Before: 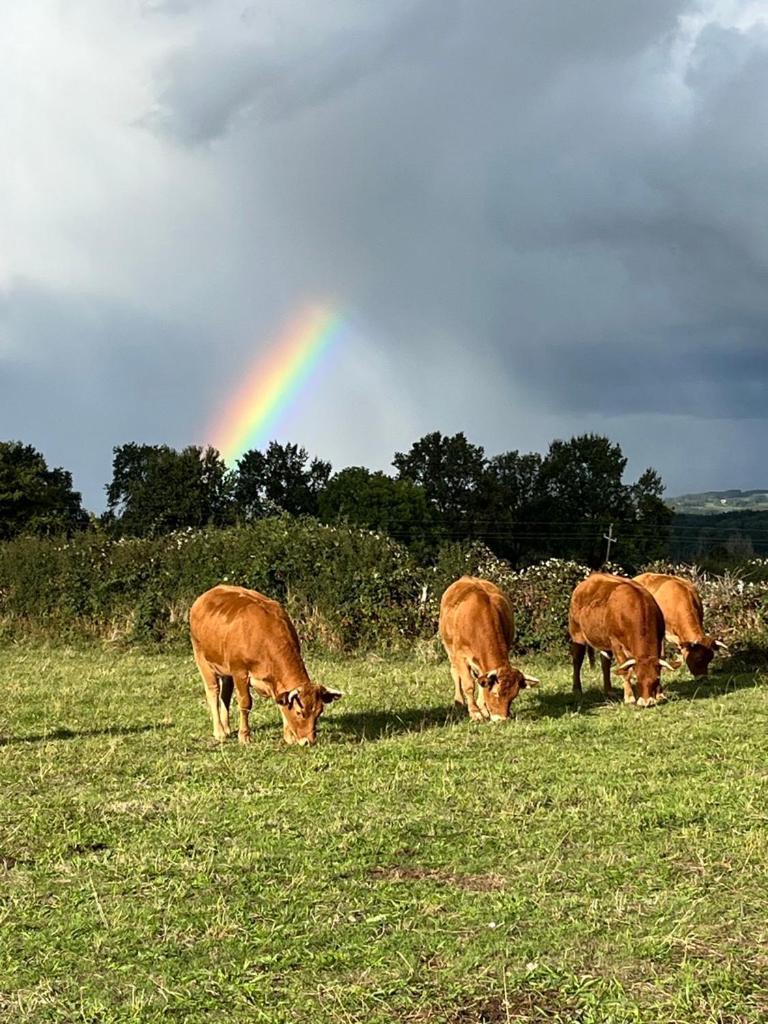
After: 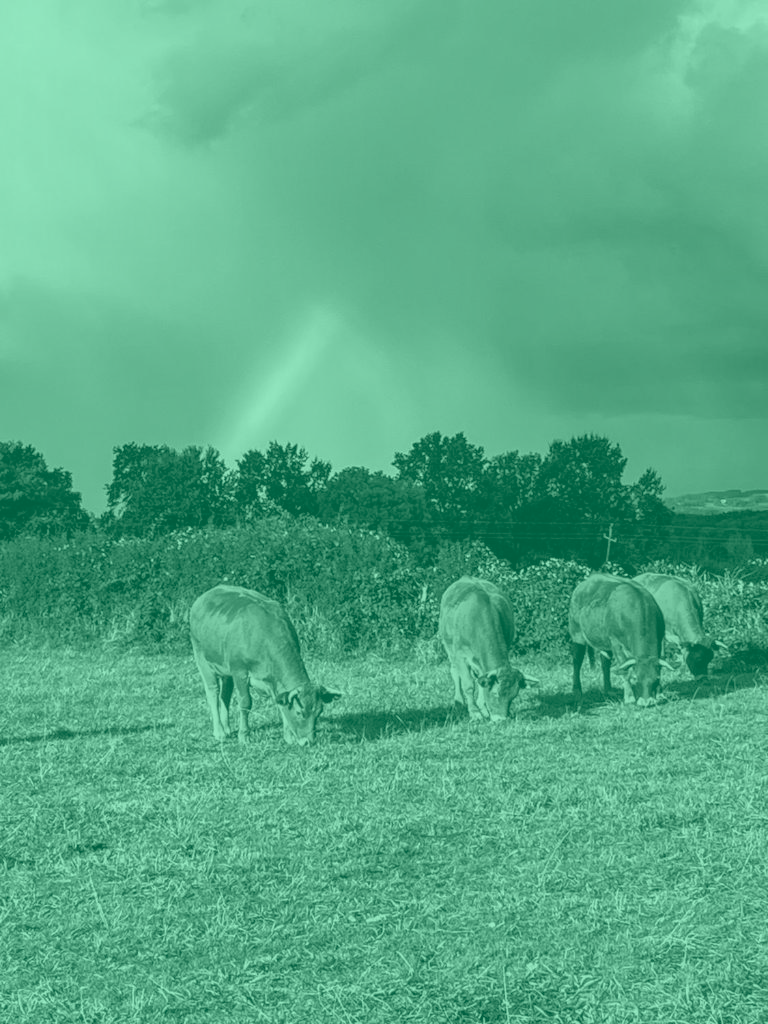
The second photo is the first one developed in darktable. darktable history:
colorize: hue 147.6°, saturation 65%, lightness 21.64%
local contrast: on, module defaults
